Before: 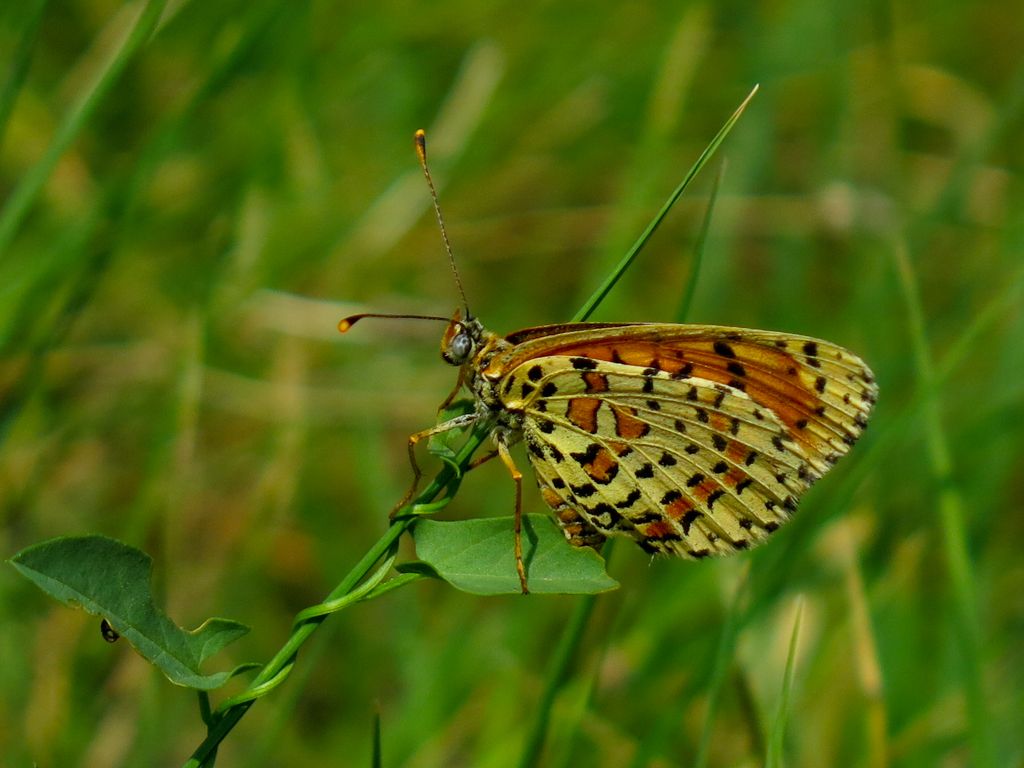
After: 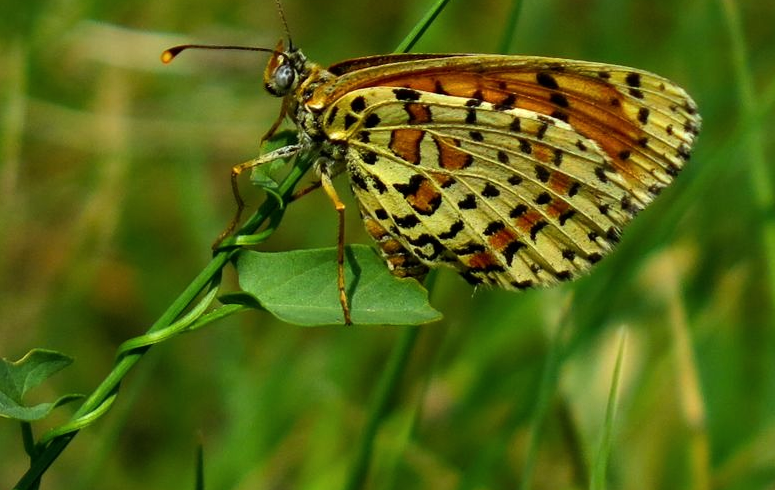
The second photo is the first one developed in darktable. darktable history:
tone equalizer: -8 EV -0.417 EV, -7 EV -0.389 EV, -6 EV -0.333 EV, -5 EV -0.222 EV, -3 EV 0.222 EV, -2 EV 0.333 EV, -1 EV 0.389 EV, +0 EV 0.417 EV, edges refinement/feathering 500, mask exposure compensation -1.57 EV, preserve details no
color correction: saturation 0.98
crop and rotate: left 17.299%, top 35.115%, right 7.015%, bottom 1.024%
